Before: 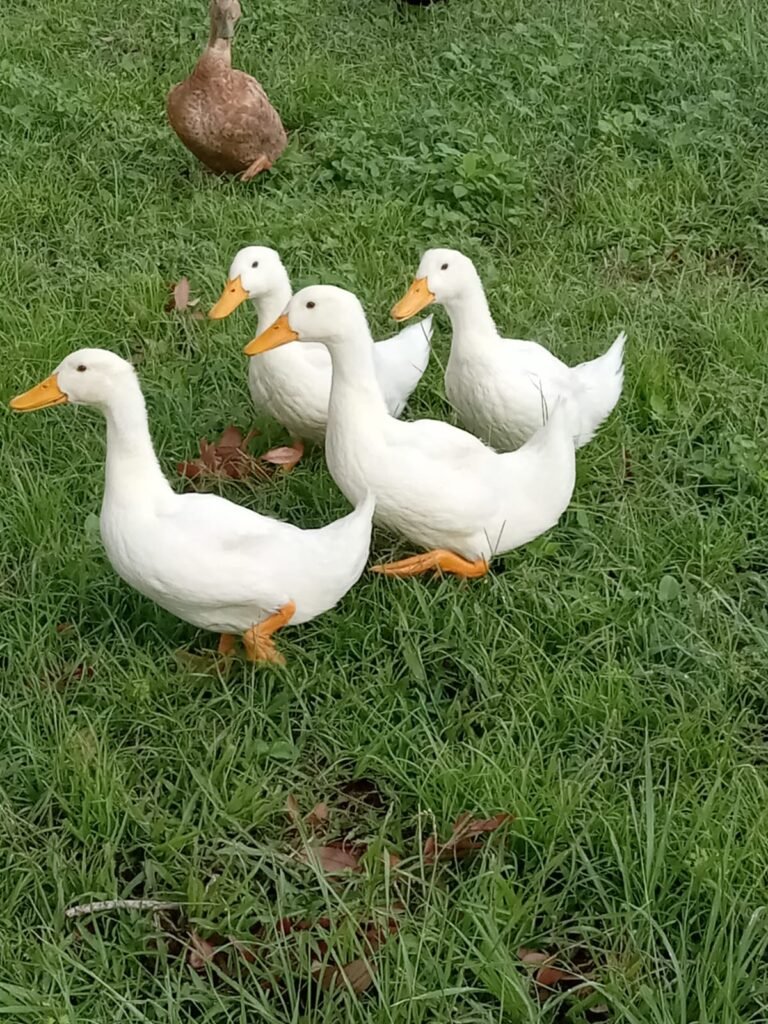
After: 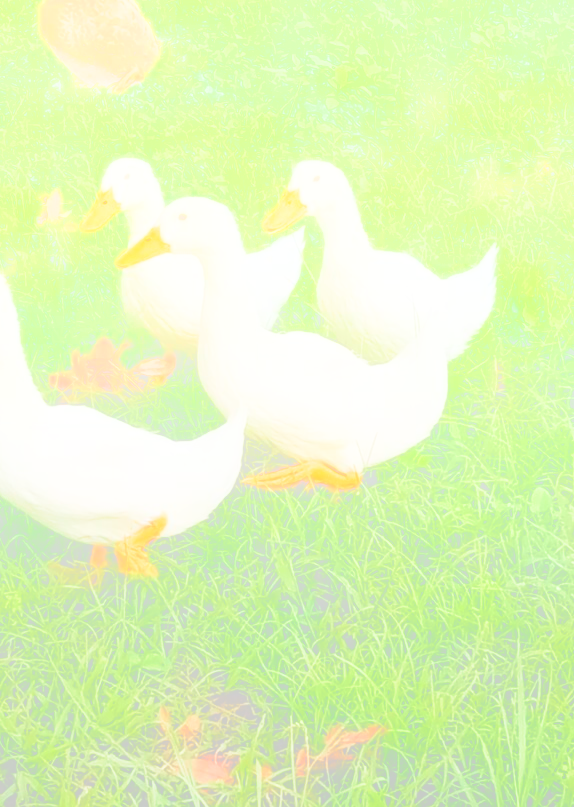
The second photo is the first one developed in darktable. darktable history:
bloom: size 70%, threshold 25%, strength 70%
crop: left 16.768%, top 8.653%, right 8.362%, bottom 12.485%
base curve: curves: ch0 [(0, 0) (0.032, 0.025) (0.121, 0.166) (0.206, 0.329) (0.605, 0.79) (1, 1)], preserve colors none
